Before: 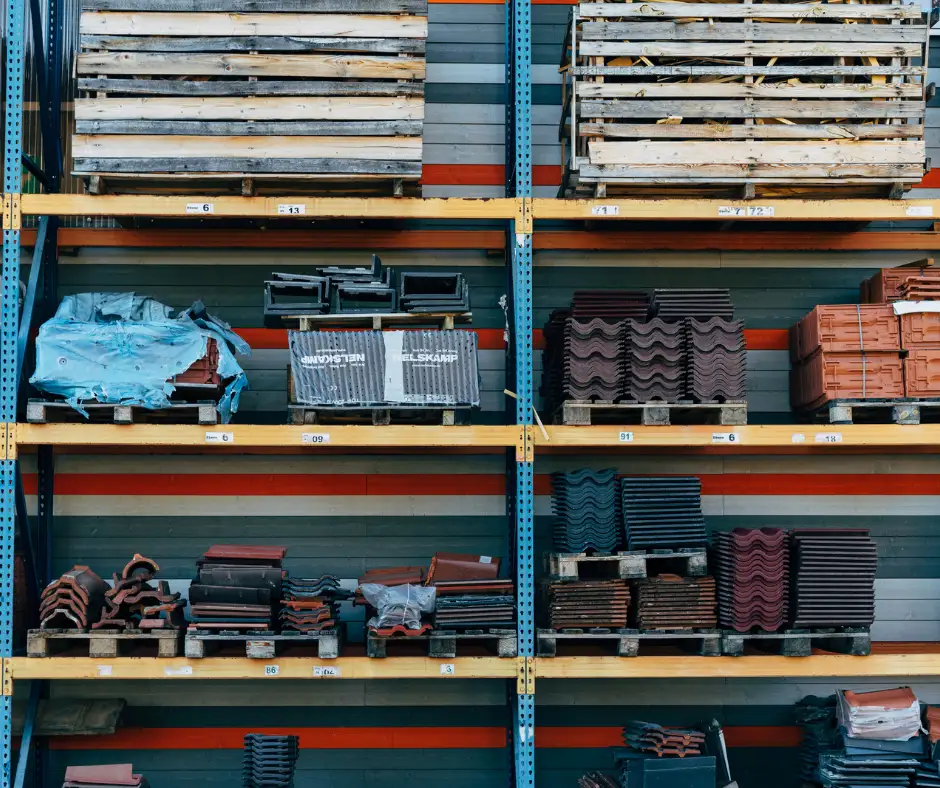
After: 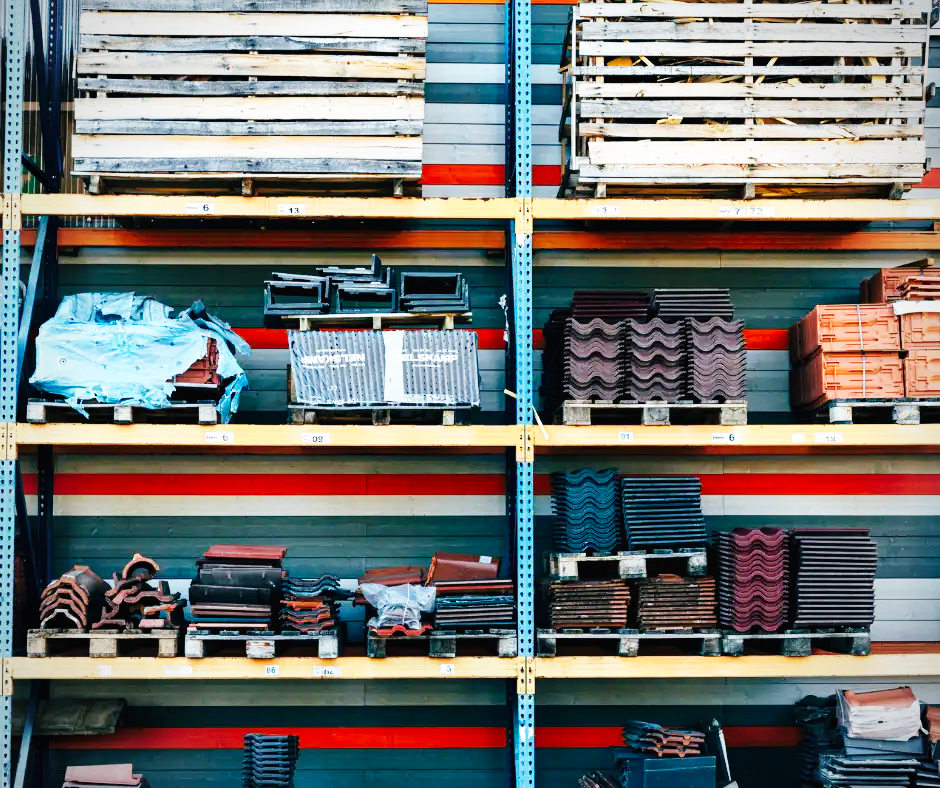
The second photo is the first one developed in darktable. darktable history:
vignetting: fall-off radius 63.6%
base curve: curves: ch0 [(0, 0.003) (0.001, 0.002) (0.006, 0.004) (0.02, 0.022) (0.048, 0.086) (0.094, 0.234) (0.162, 0.431) (0.258, 0.629) (0.385, 0.8) (0.548, 0.918) (0.751, 0.988) (1, 1)], preserve colors none
